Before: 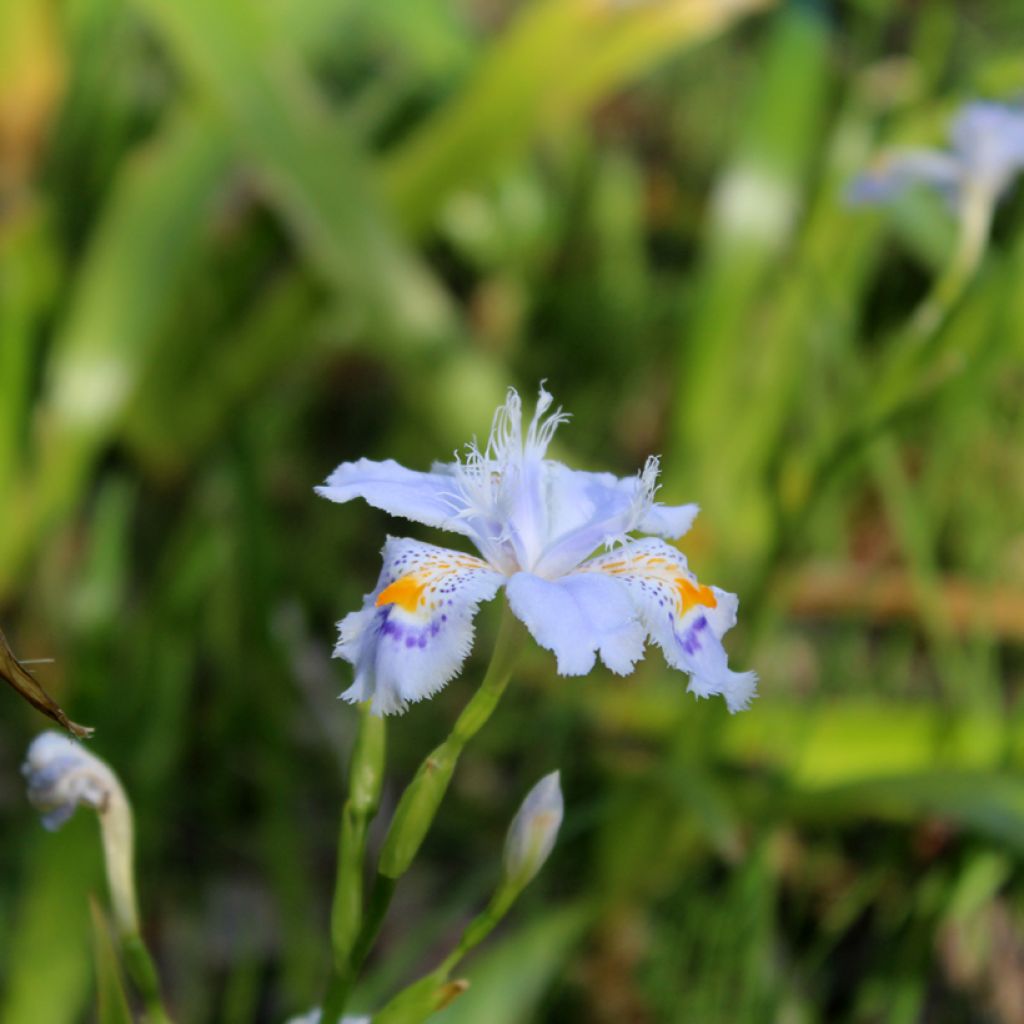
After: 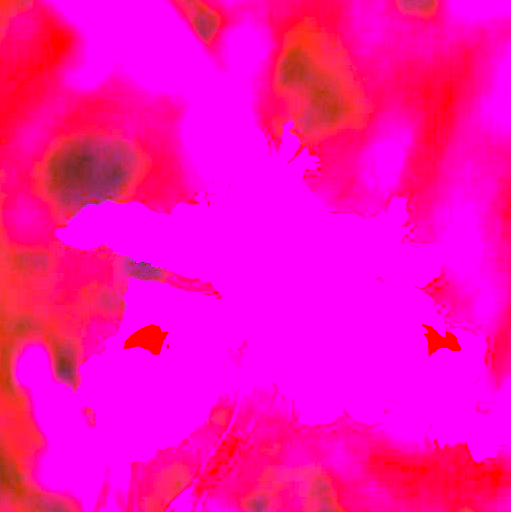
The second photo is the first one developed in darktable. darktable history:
crop: left 25%, top 25%, right 25%, bottom 25%
contrast brightness saturation: contrast -0.28
white balance: red 8, blue 8
